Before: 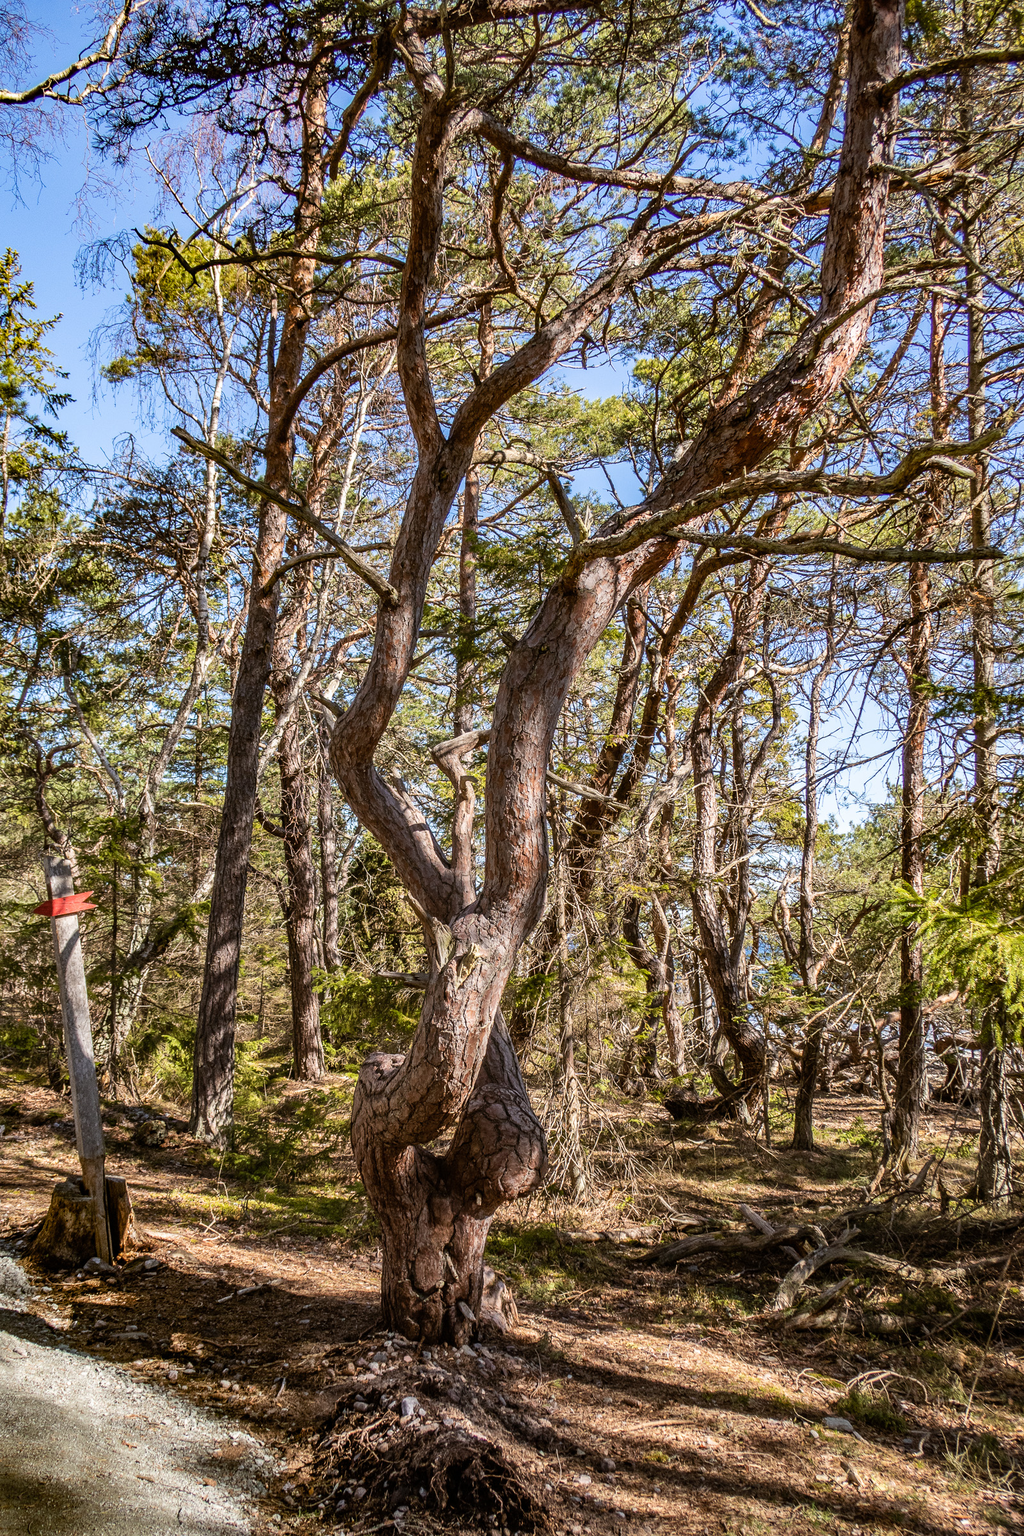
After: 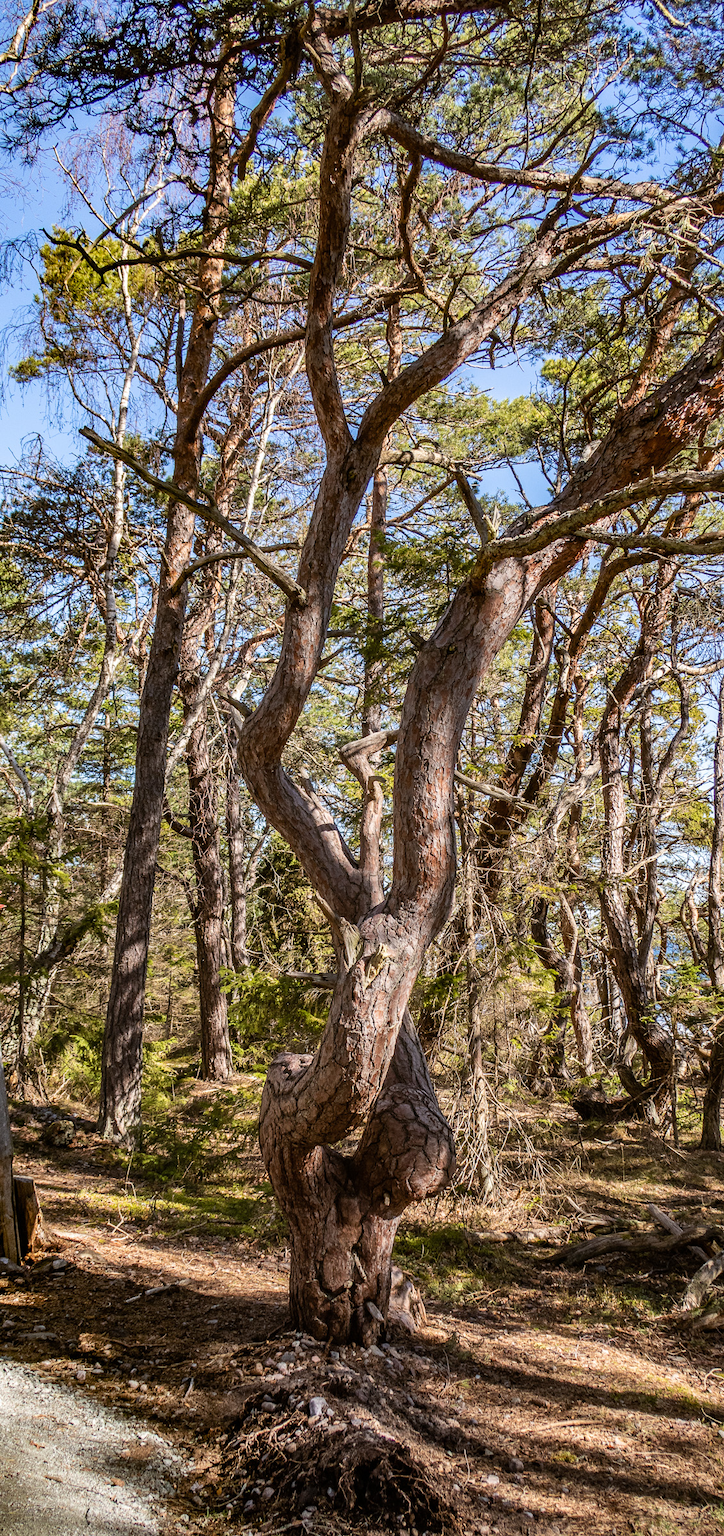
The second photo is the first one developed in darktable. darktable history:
crop and rotate: left 9.061%, right 20.142%
